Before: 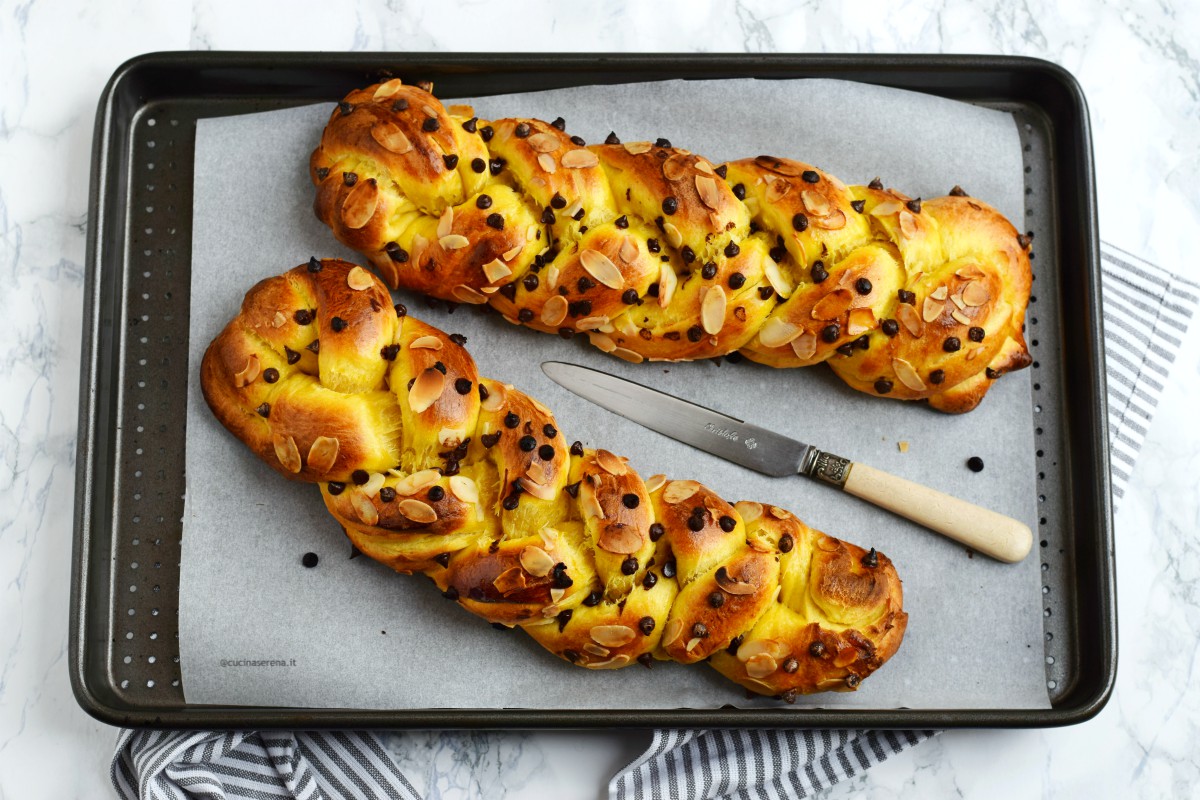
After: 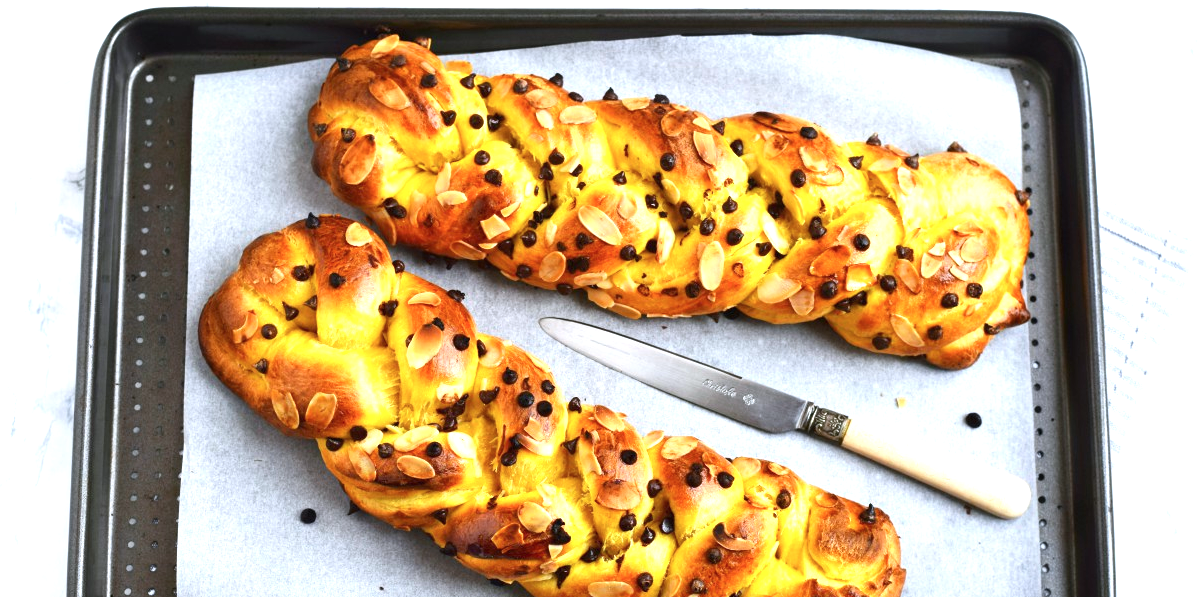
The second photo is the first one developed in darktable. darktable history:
color calibration: illuminant as shot in camera, x 0.358, y 0.373, temperature 4628.91 K, saturation algorithm version 1 (2020)
exposure: black level correction 0, exposure 1.001 EV, compensate highlight preservation false
crop: left 0.227%, top 5.512%, bottom 19.742%
